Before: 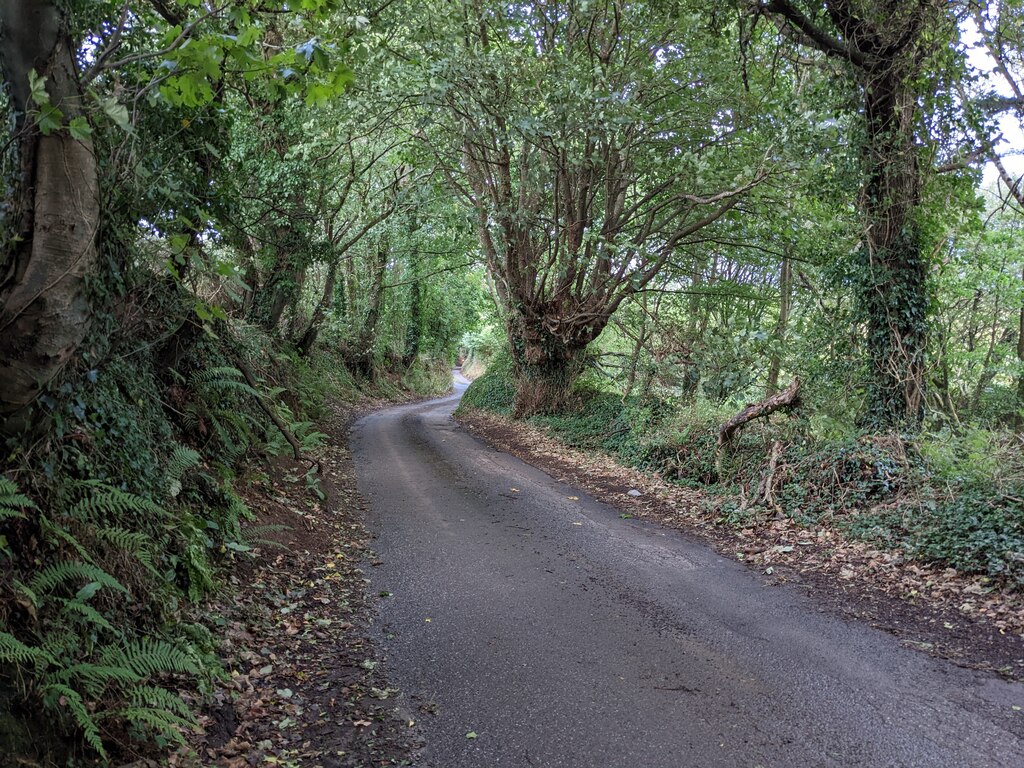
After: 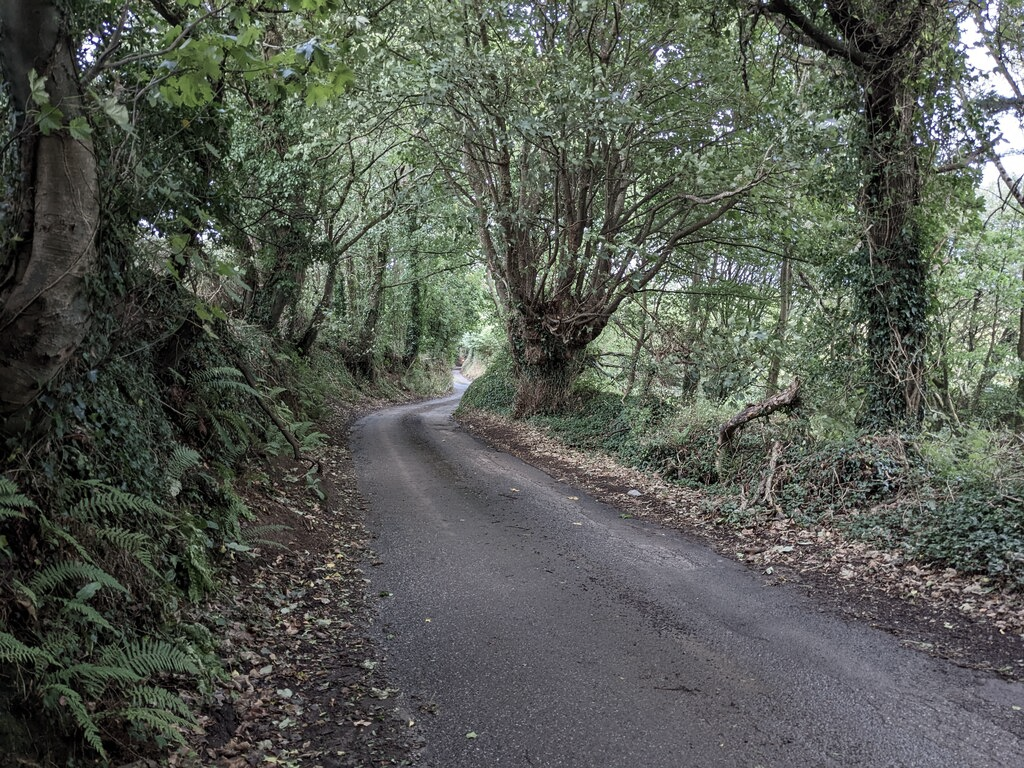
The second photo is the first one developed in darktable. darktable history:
contrast brightness saturation: contrast 0.097, saturation -0.352
